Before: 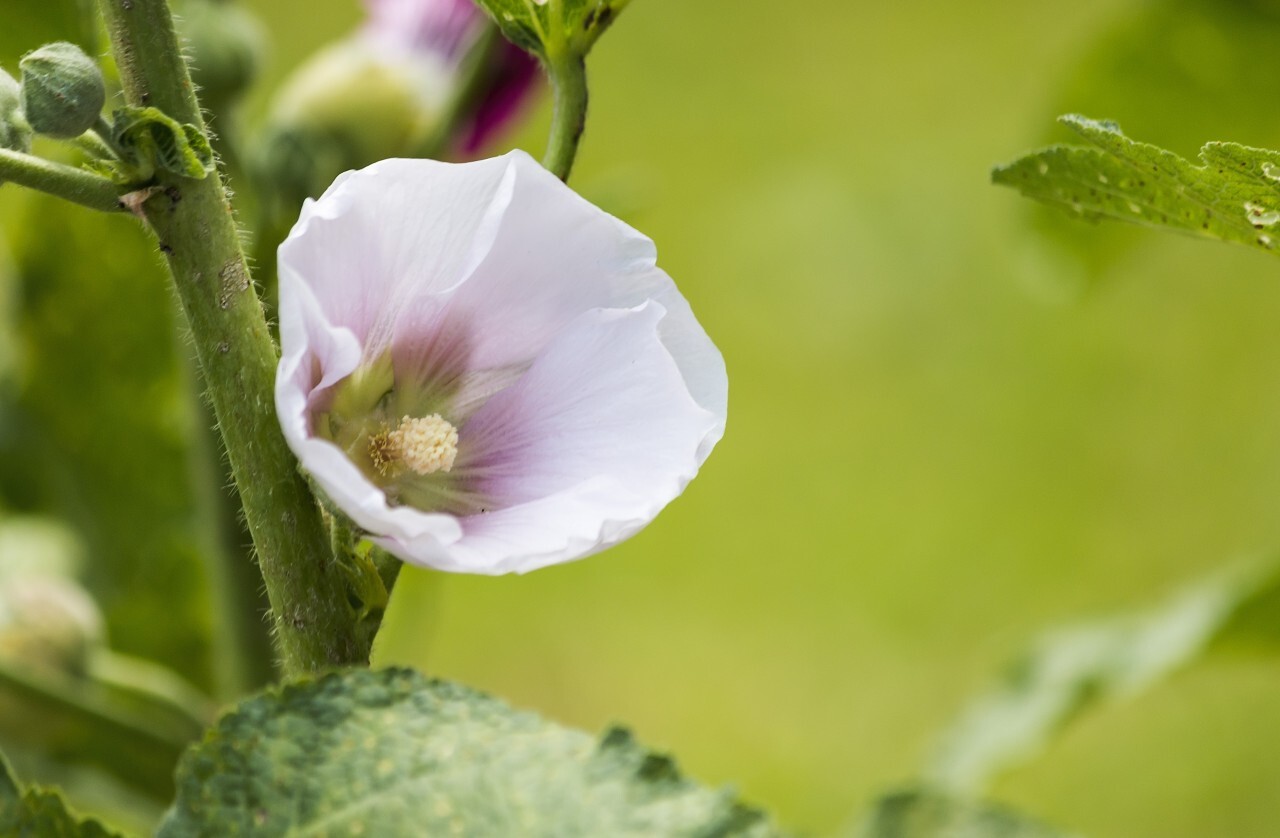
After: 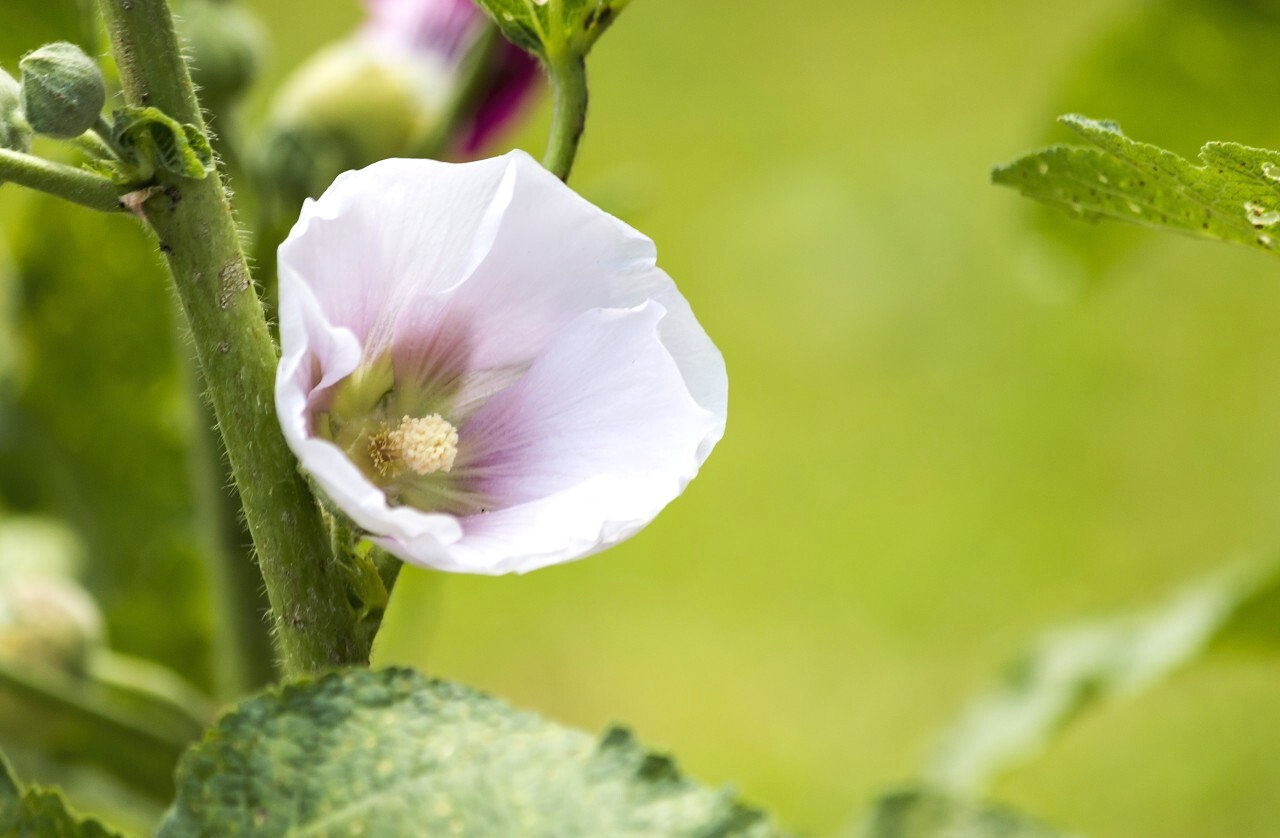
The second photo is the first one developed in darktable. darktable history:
exposure: exposure 0.264 EV, compensate exposure bias true, compensate highlight preservation false
